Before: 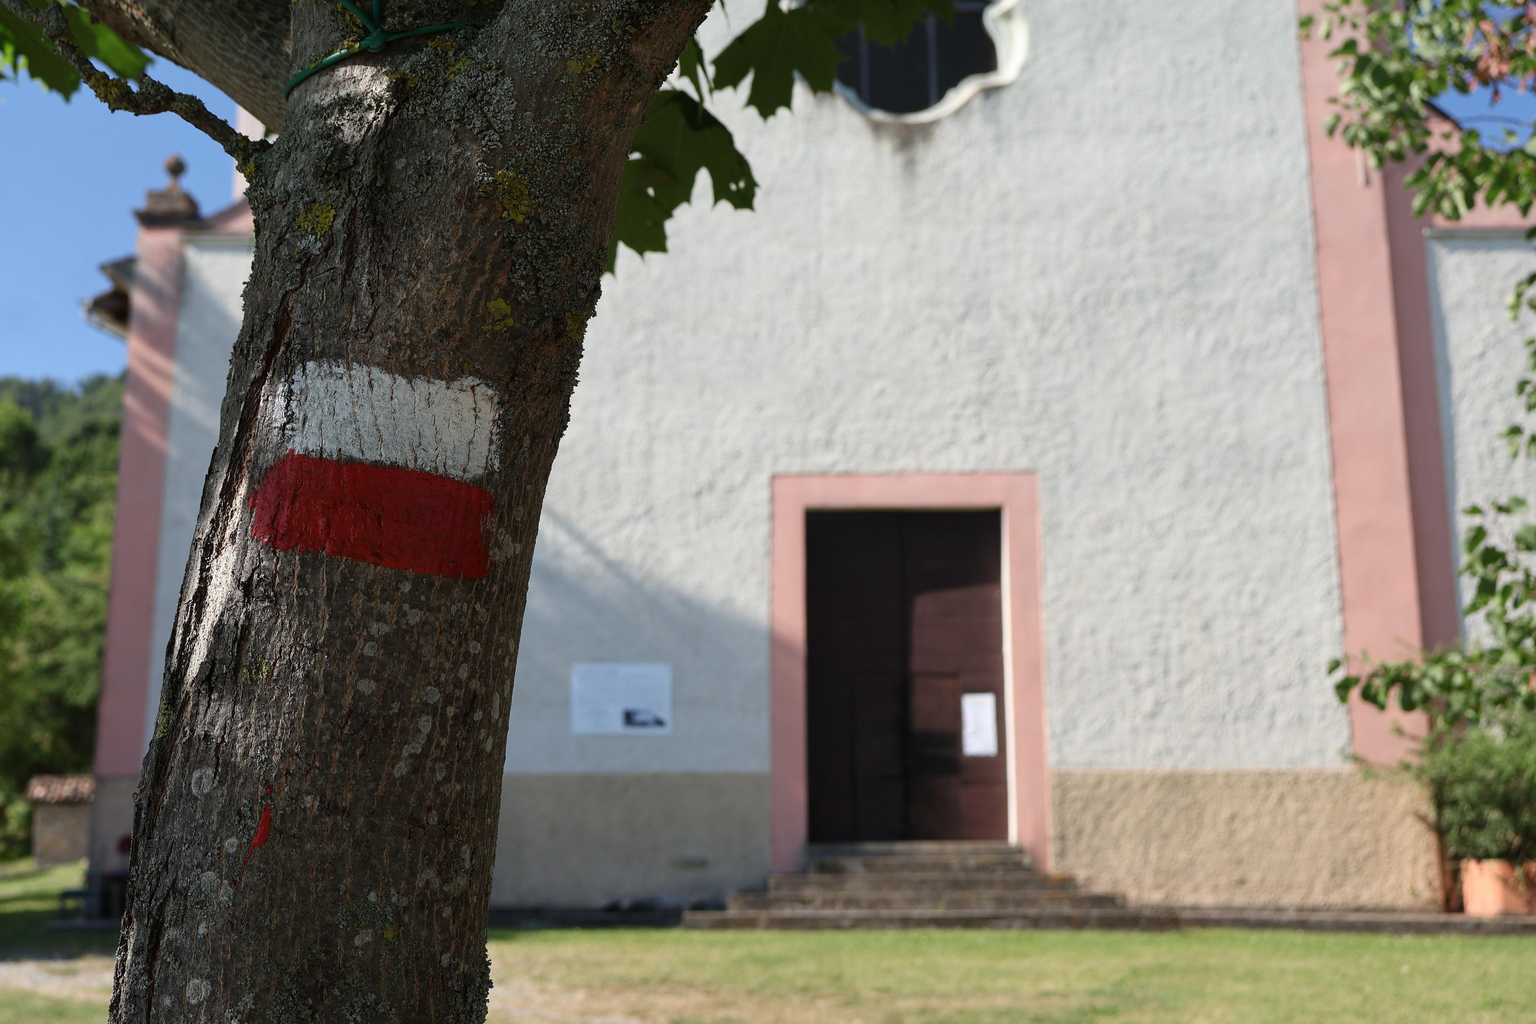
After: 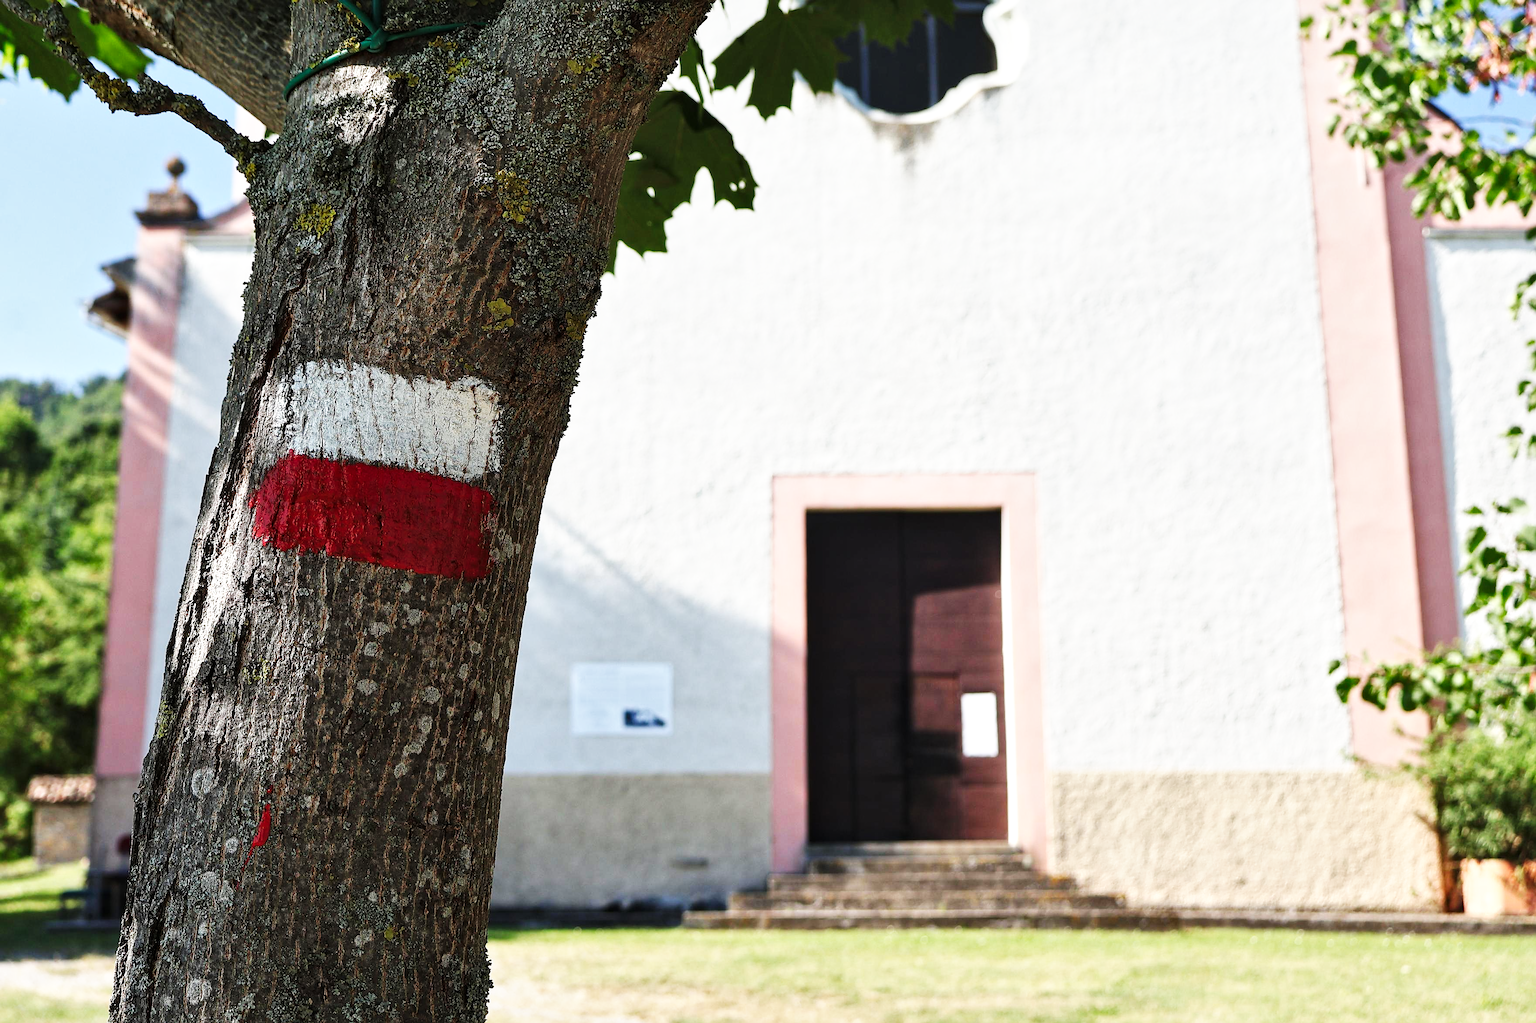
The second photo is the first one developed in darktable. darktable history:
exposure: black level correction -0.004, exposure 0.055 EV, compensate exposure bias true, compensate highlight preservation false
sharpen: on, module defaults
base curve: curves: ch0 [(0, 0) (0.007, 0.004) (0.027, 0.03) (0.046, 0.07) (0.207, 0.54) (0.442, 0.872) (0.673, 0.972) (1, 1)], preserve colors none
shadows and highlights: shadows 32.1, highlights -32.47, soften with gaussian
local contrast: mode bilateral grid, contrast 31, coarseness 25, midtone range 0.2
